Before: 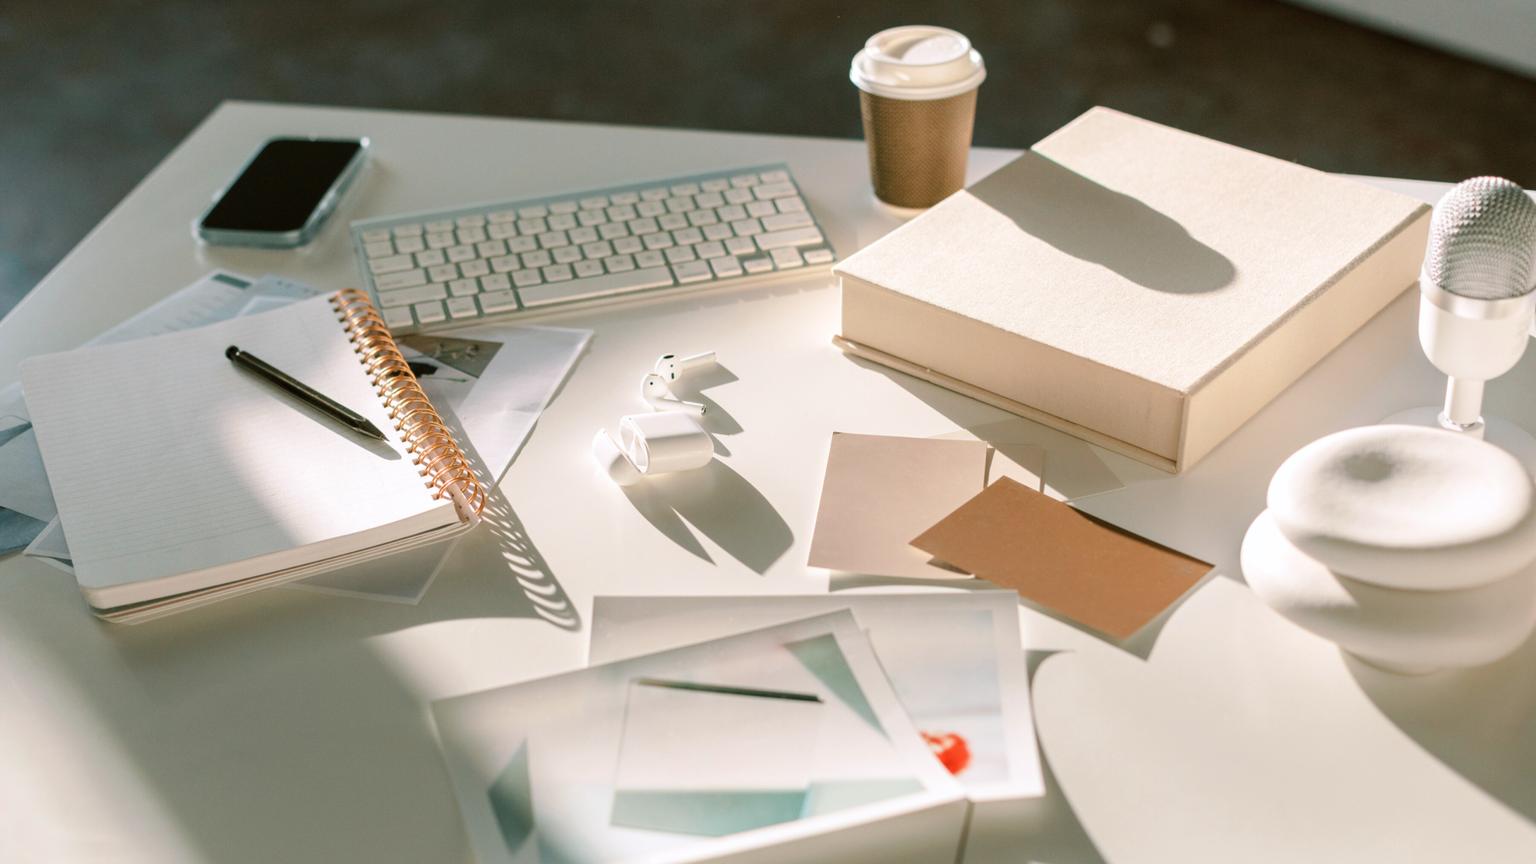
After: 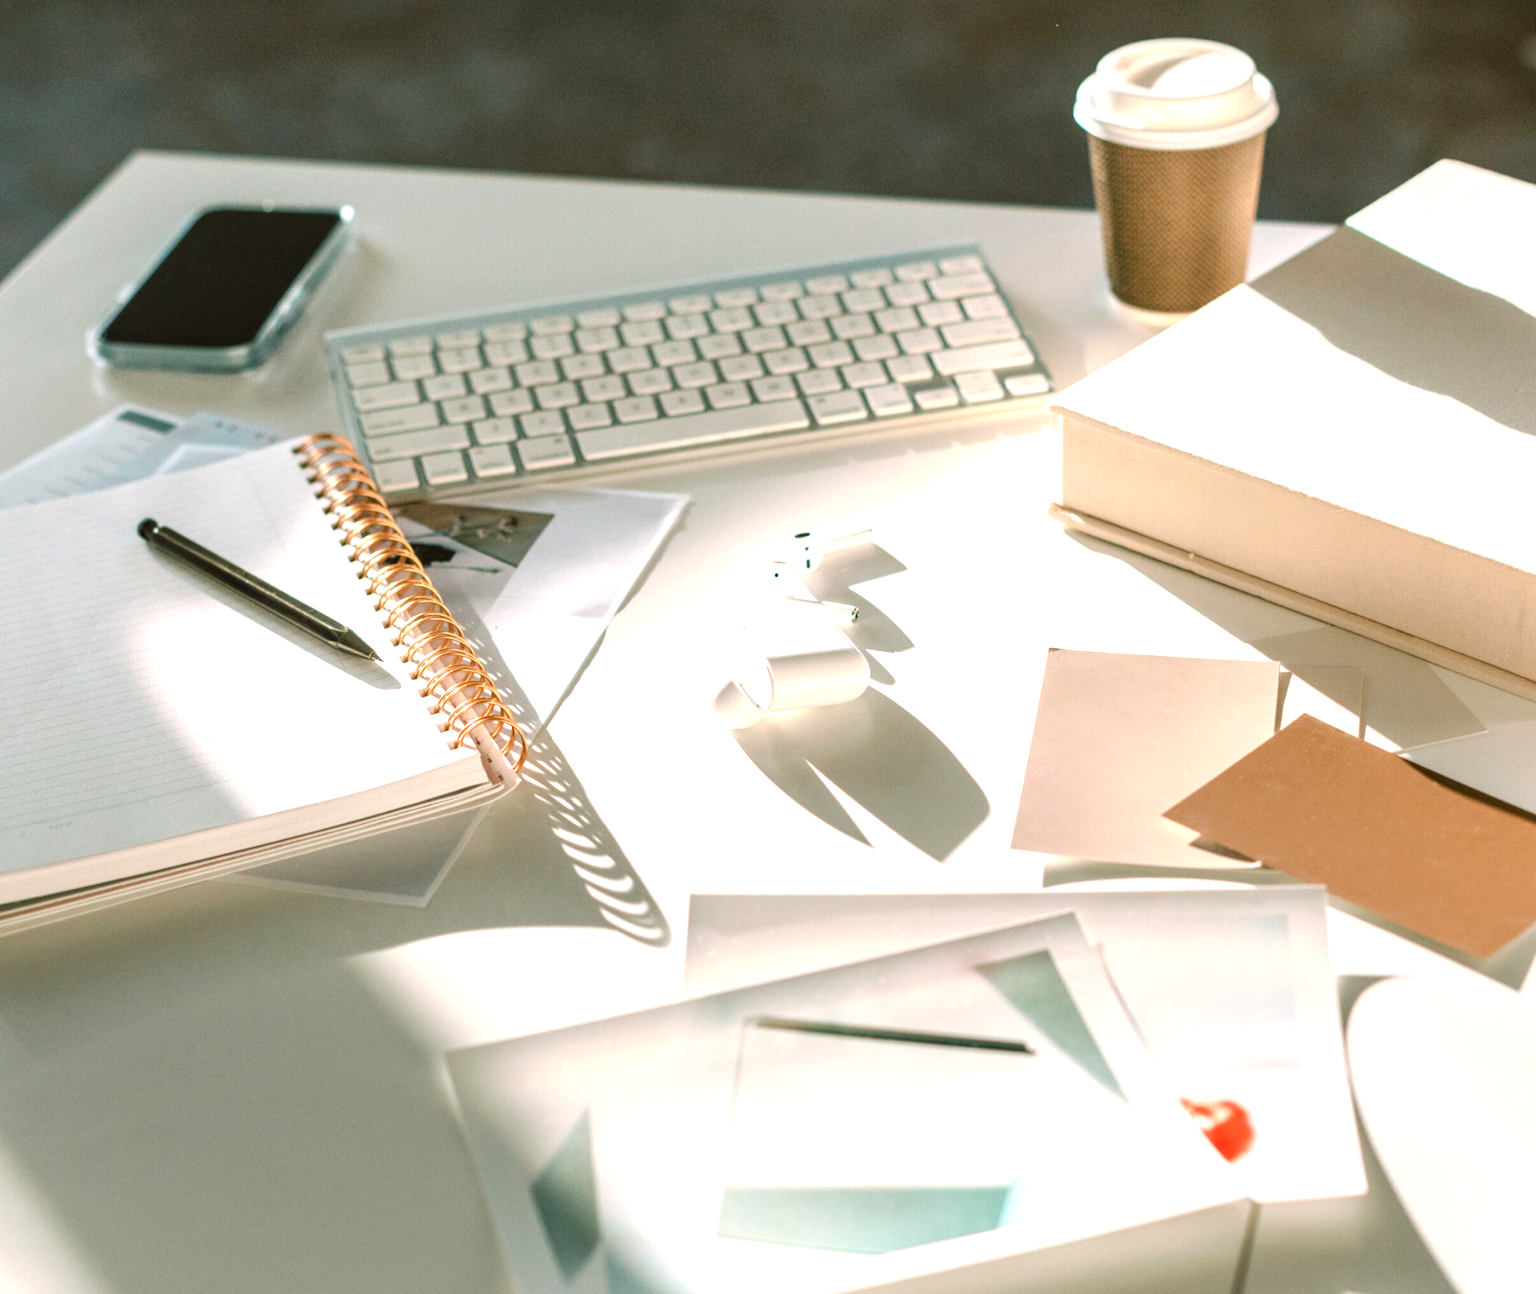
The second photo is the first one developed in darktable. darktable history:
local contrast: on, module defaults
exposure: exposure 0.631 EV, compensate highlight preservation false
crop and rotate: left 8.729%, right 24.588%
